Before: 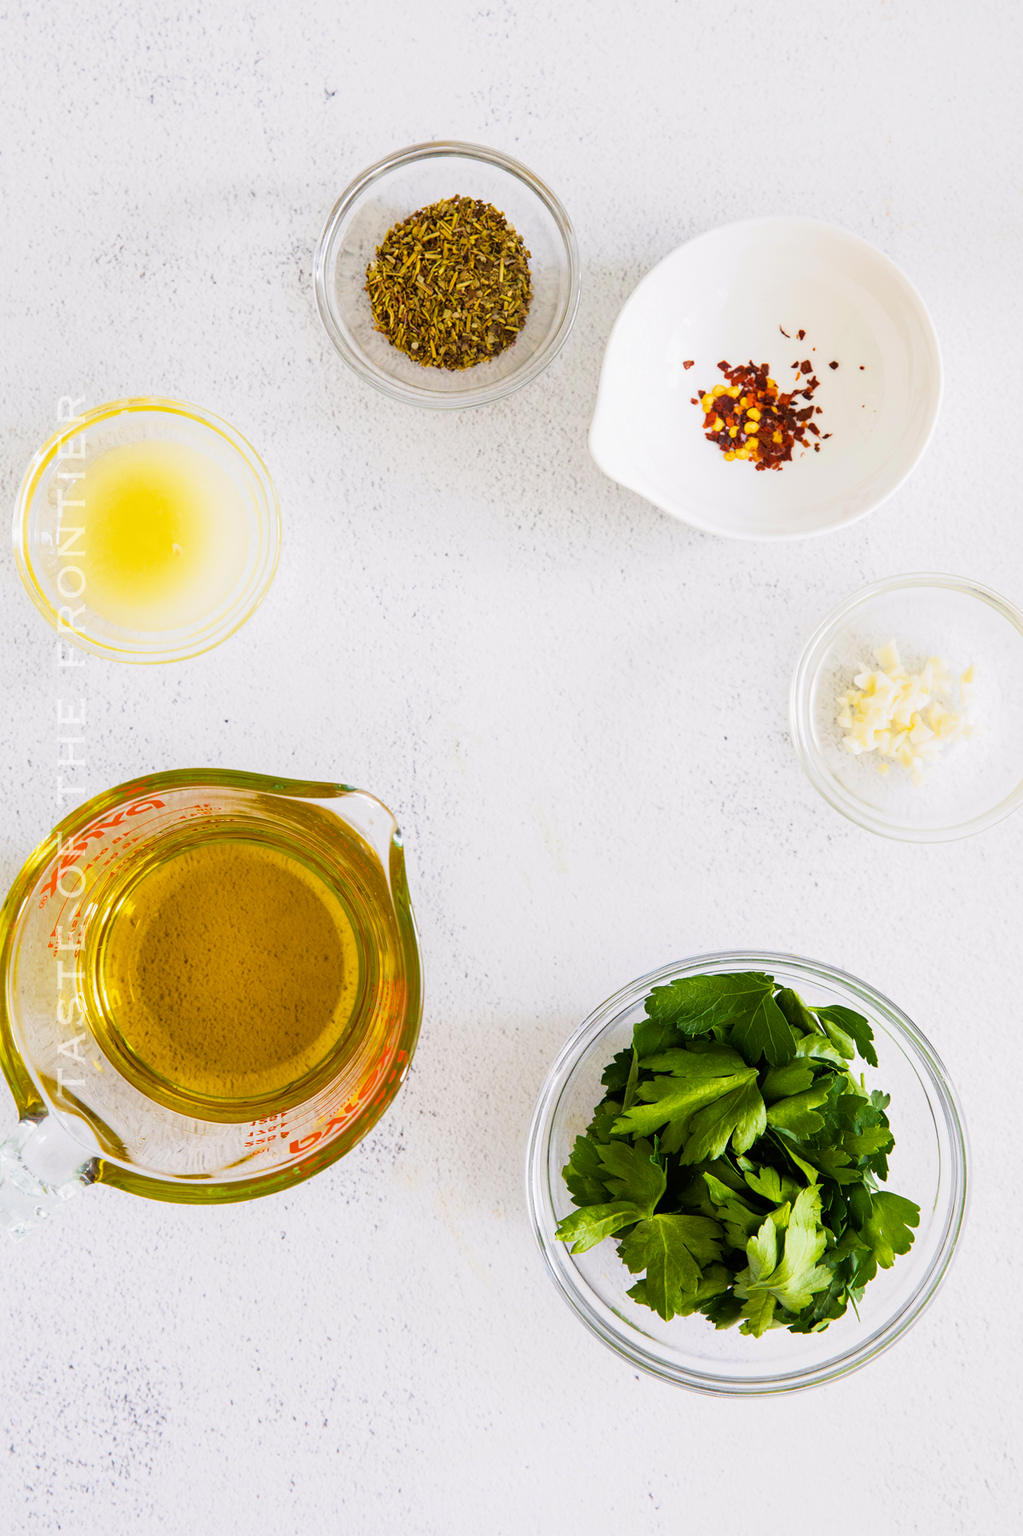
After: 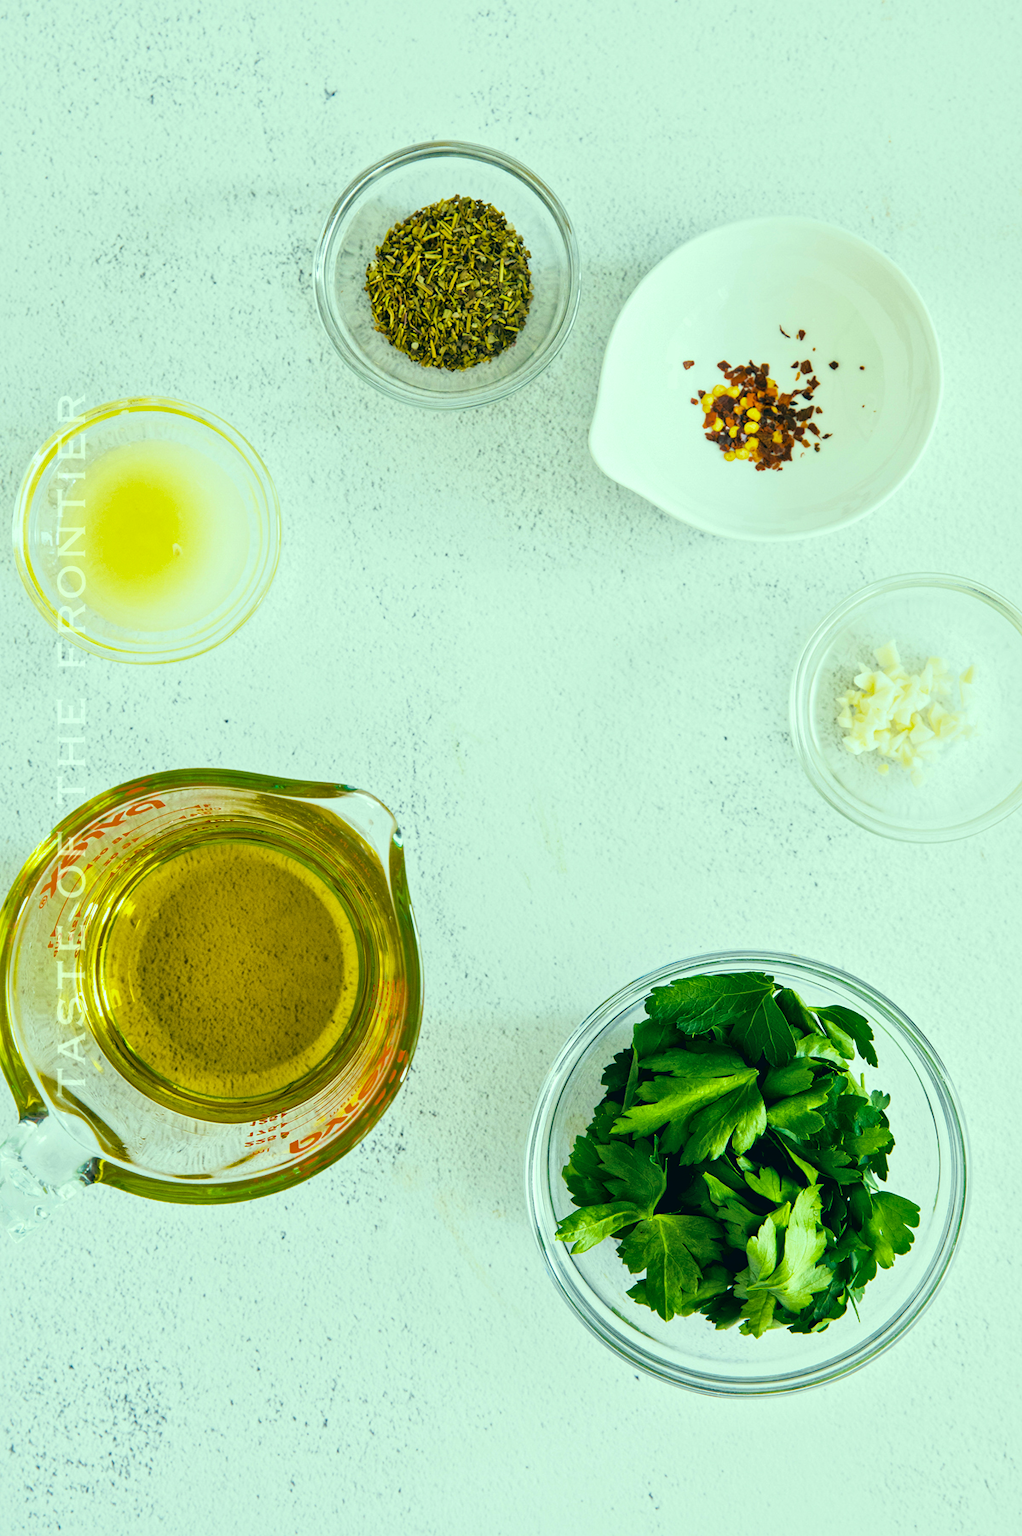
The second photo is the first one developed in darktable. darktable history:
color correction: highlights a* -19.36, highlights b* 9.79, shadows a* -20.44, shadows b* -10.01
local contrast: mode bilateral grid, contrast 20, coarseness 21, detail 150%, midtone range 0.2
